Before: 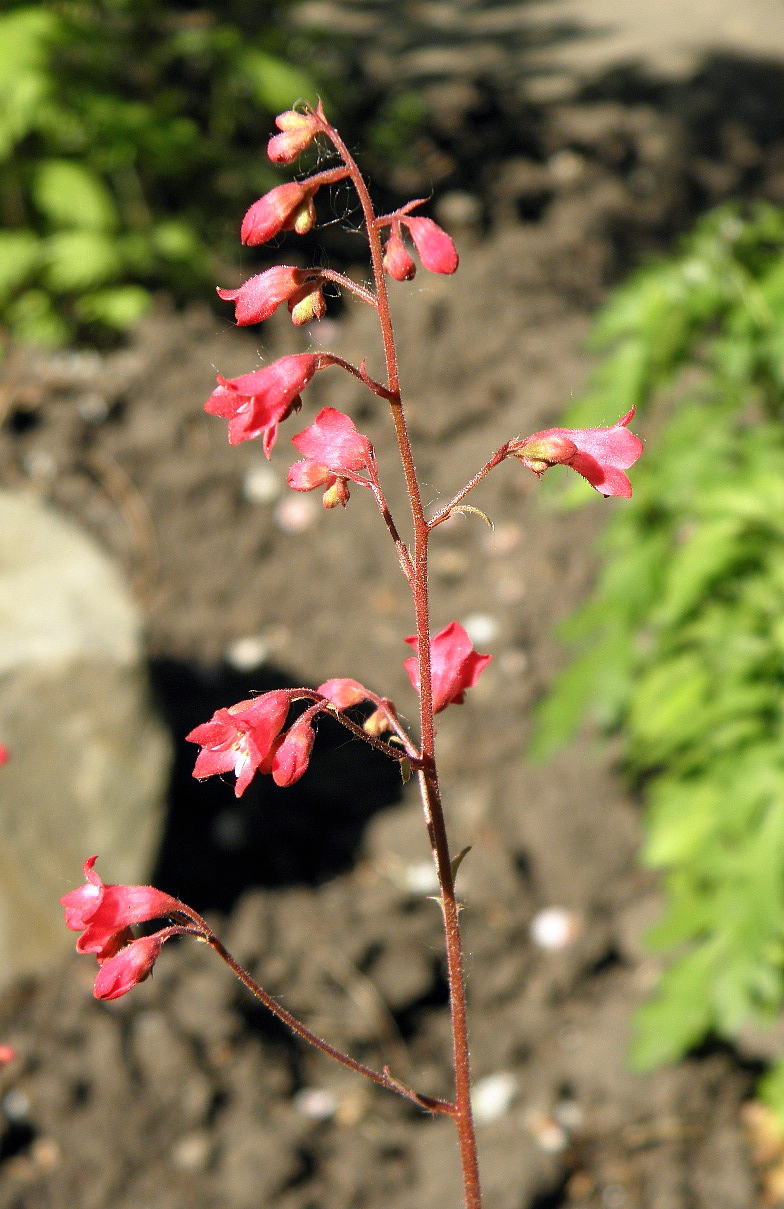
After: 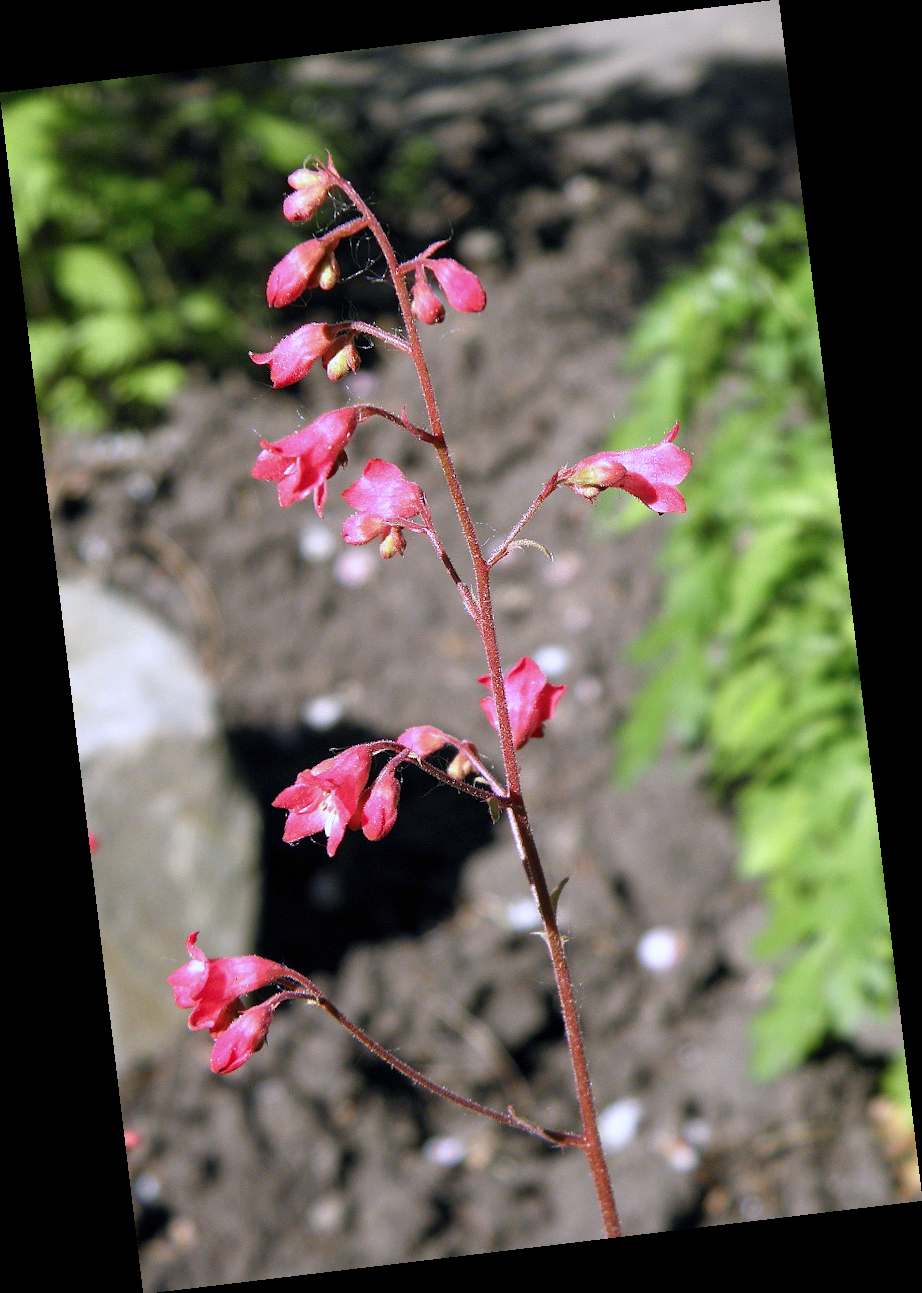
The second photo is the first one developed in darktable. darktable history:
color balance: mode lift, gamma, gain (sRGB)
color calibration: illuminant as shot in camera, x 0.37, y 0.382, temperature 4313.32 K
rotate and perspective: rotation -6.83°, automatic cropping off
color correction: highlights a* 7.34, highlights b* 4.37
white balance: red 0.926, green 1.003, blue 1.133
